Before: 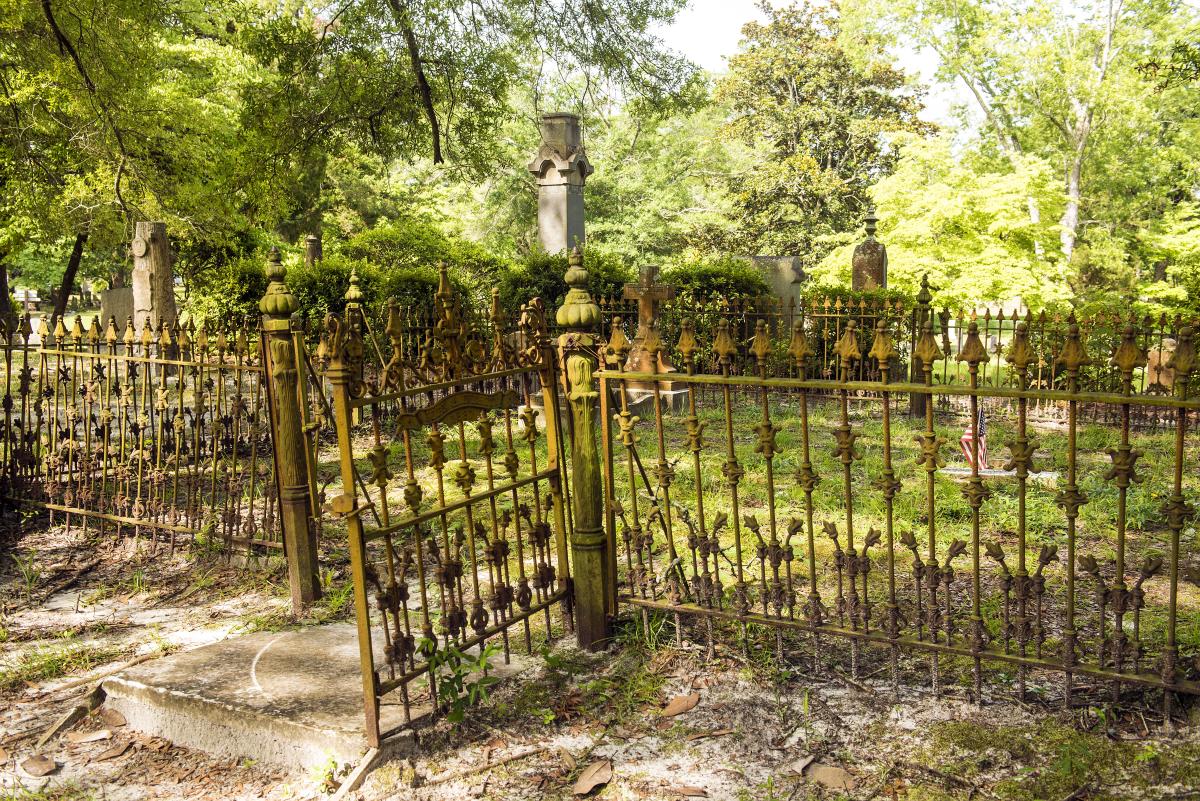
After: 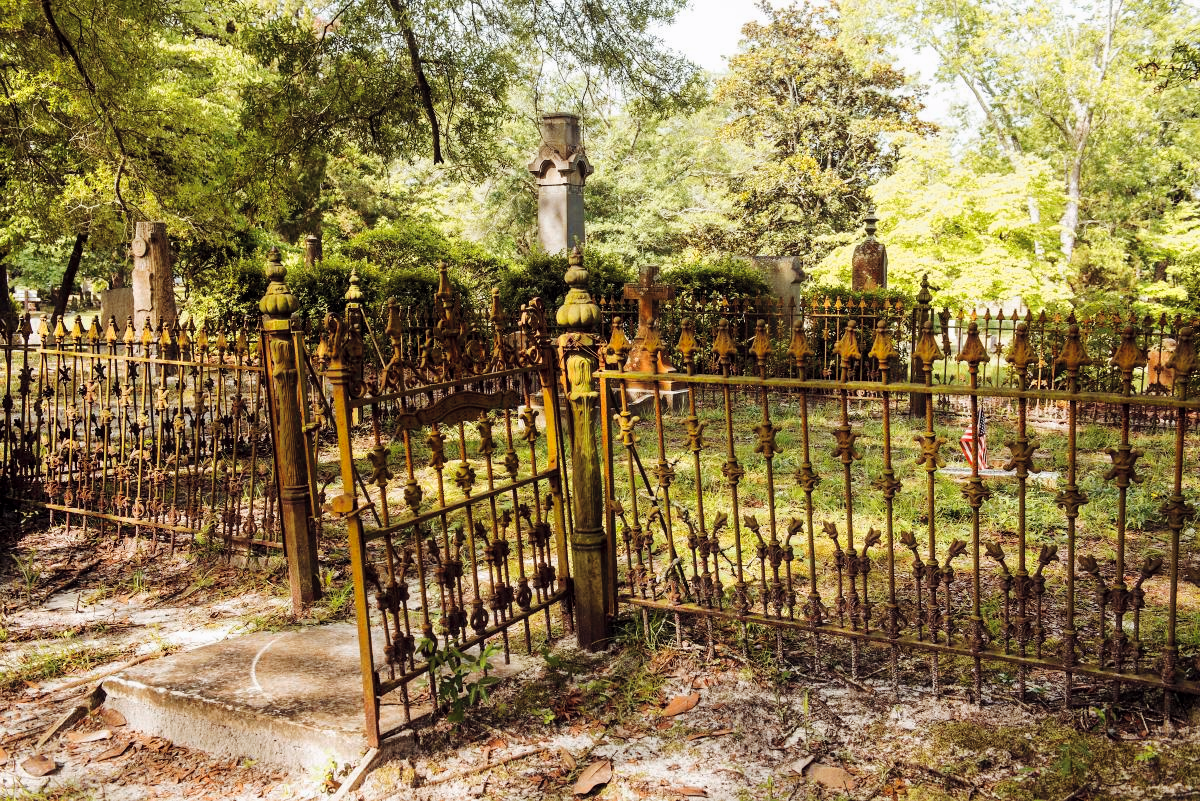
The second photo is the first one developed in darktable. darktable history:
tone curve: curves: ch0 [(0, 0) (0.003, 0.002) (0.011, 0.009) (0.025, 0.02) (0.044, 0.034) (0.069, 0.046) (0.1, 0.062) (0.136, 0.083) (0.177, 0.119) (0.224, 0.162) (0.277, 0.216) (0.335, 0.282) (0.399, 0.365) (0.468, 0.457) (0.543, 0.541) (0.623, 0.624) (0.709, 0.713) (0.801, 0.797) (0.898, 0.889) (1, 1)], preserve colors none
color look up table: target L [97.04, 96.16, 95.67, 93.8, 91.35, 78.98, 77.33, 69.03, 70.46, 47, 20.47, 200.19, 84.77, 56.02, 60.28, 50.94, 50.98, 50.1, 45.19, 42.02, 37.65, 29.9, 26.87, 7.661, 84.15, 68.58, 70.7, 53.39, 50.3, 46.37, 49.23, 47.74, 50.5, 40.78, 42.84, 32.45, 38.42, 23.54, 18.41, 23.41, 11.94, 14.92, 1.023, 92.56, 92.88, 70.38, 62.44, 47.31, 27.94], target a [-2.989, -11.72, -10.65, -20.51, -29.76, -32.54, -31.53, -1.834, -30.44, -16.04, -9.712, 0, 11.17, 64.32, 35.73, 65.83, 54.03, 64.31, 12.64, 52.22, 33.68, 6.941, 39.53, 28.54, 15.95, 44.45, 9.253, 67.1, 60.48, 63.26, 31.4, 37.1, -0.983, 51.54, 12.36, 51.73, 9.388, 44.48, 31.05, 7.57, 28.14, 29.22, 4.279, -19.16, -6.187, -25.27, -4.865, -8.464, -8.936], target b [14.17, 15.24, 87.27, 38.14, 4.819, 50.99, 24.03, 21.64, 0.767, 28.01, 18.02, 0, 59.37, 54.58, 18.3, 29.19, 52.89, 55.32, 37.6, 50.53, 39.94, 3.295, 40.84, 11.36, -1.038, -22.18, -26.79, -34.15, -1.385, -20.88, -40.41, -7.357, -55.59, 20, -63.83, -67, -27.75, -51.25, 4.339, -32.08, -32.32, -48.32, -18.62, -8.234, -6.92, -31.66, -2.812, -35.26, -12.22], num patches 49
